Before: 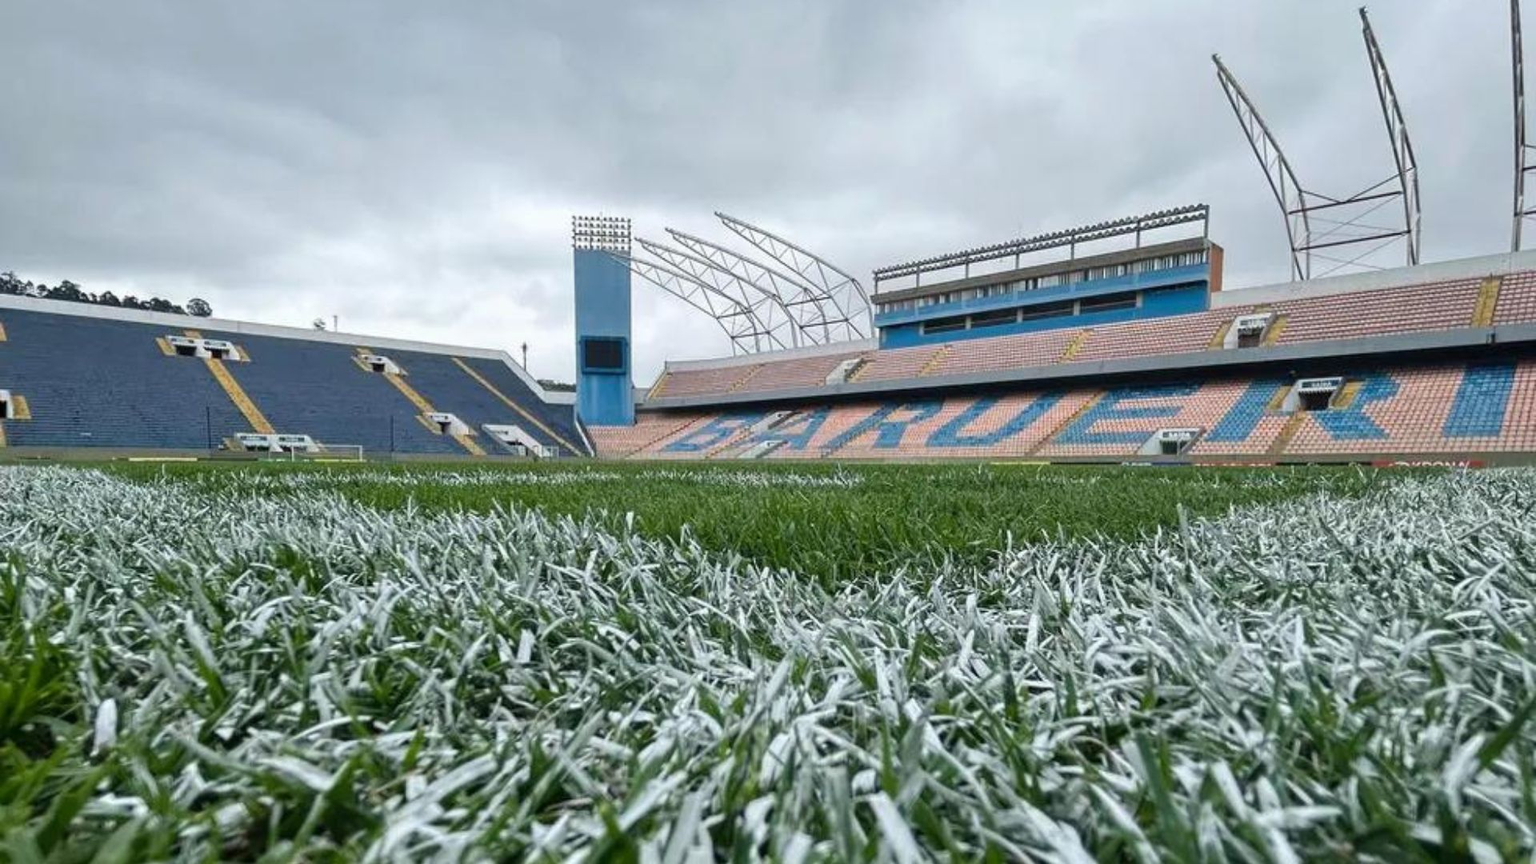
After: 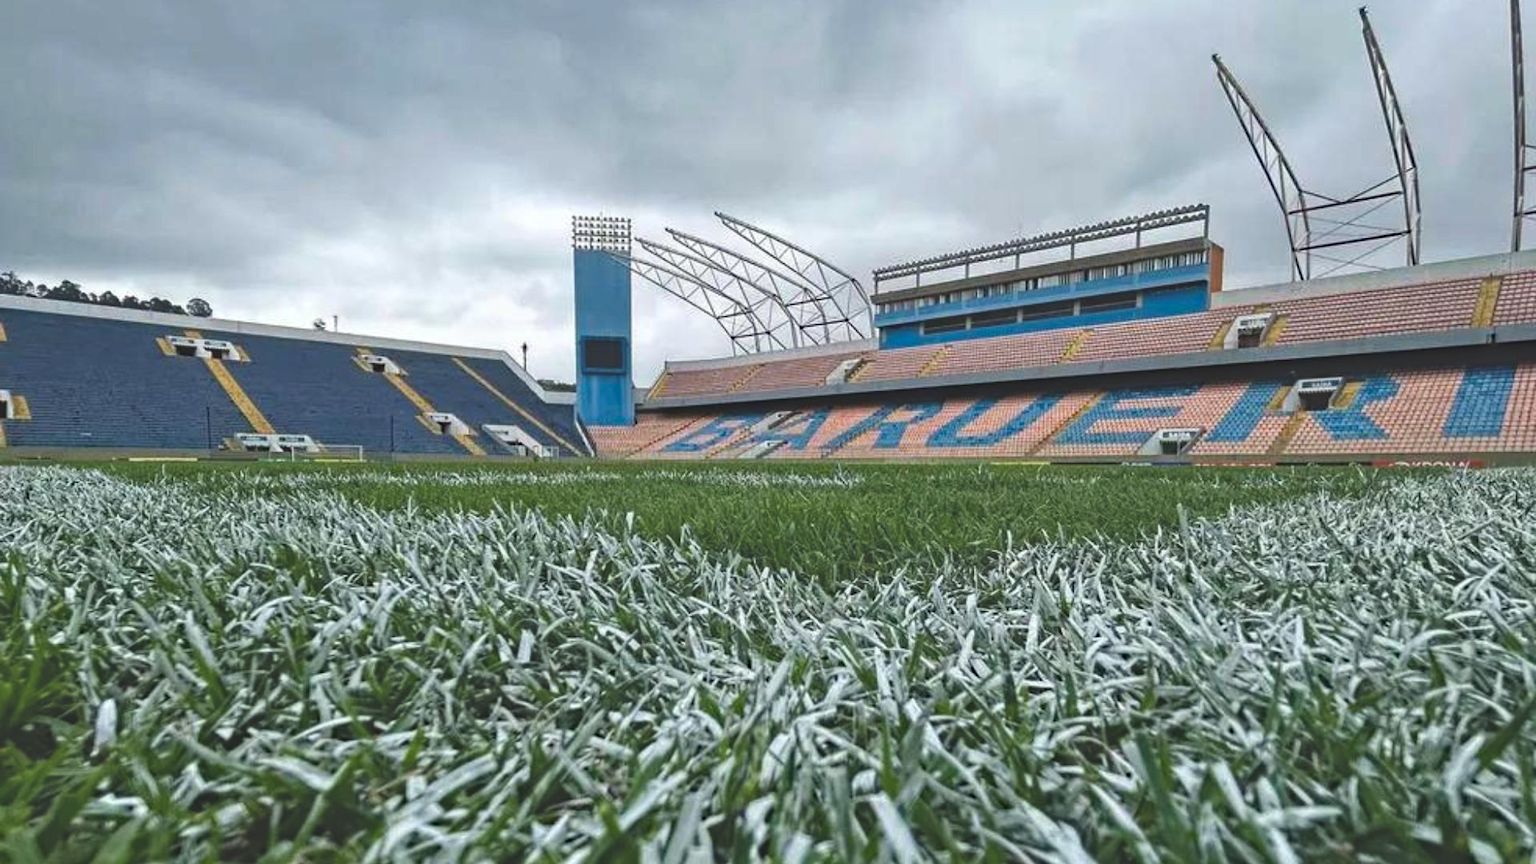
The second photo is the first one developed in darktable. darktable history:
exposure: black level correction -0.028, compensate highlight preservation false
haze removal: strength 0.5, distance 0.43, compatibility mode true, adaptive false
